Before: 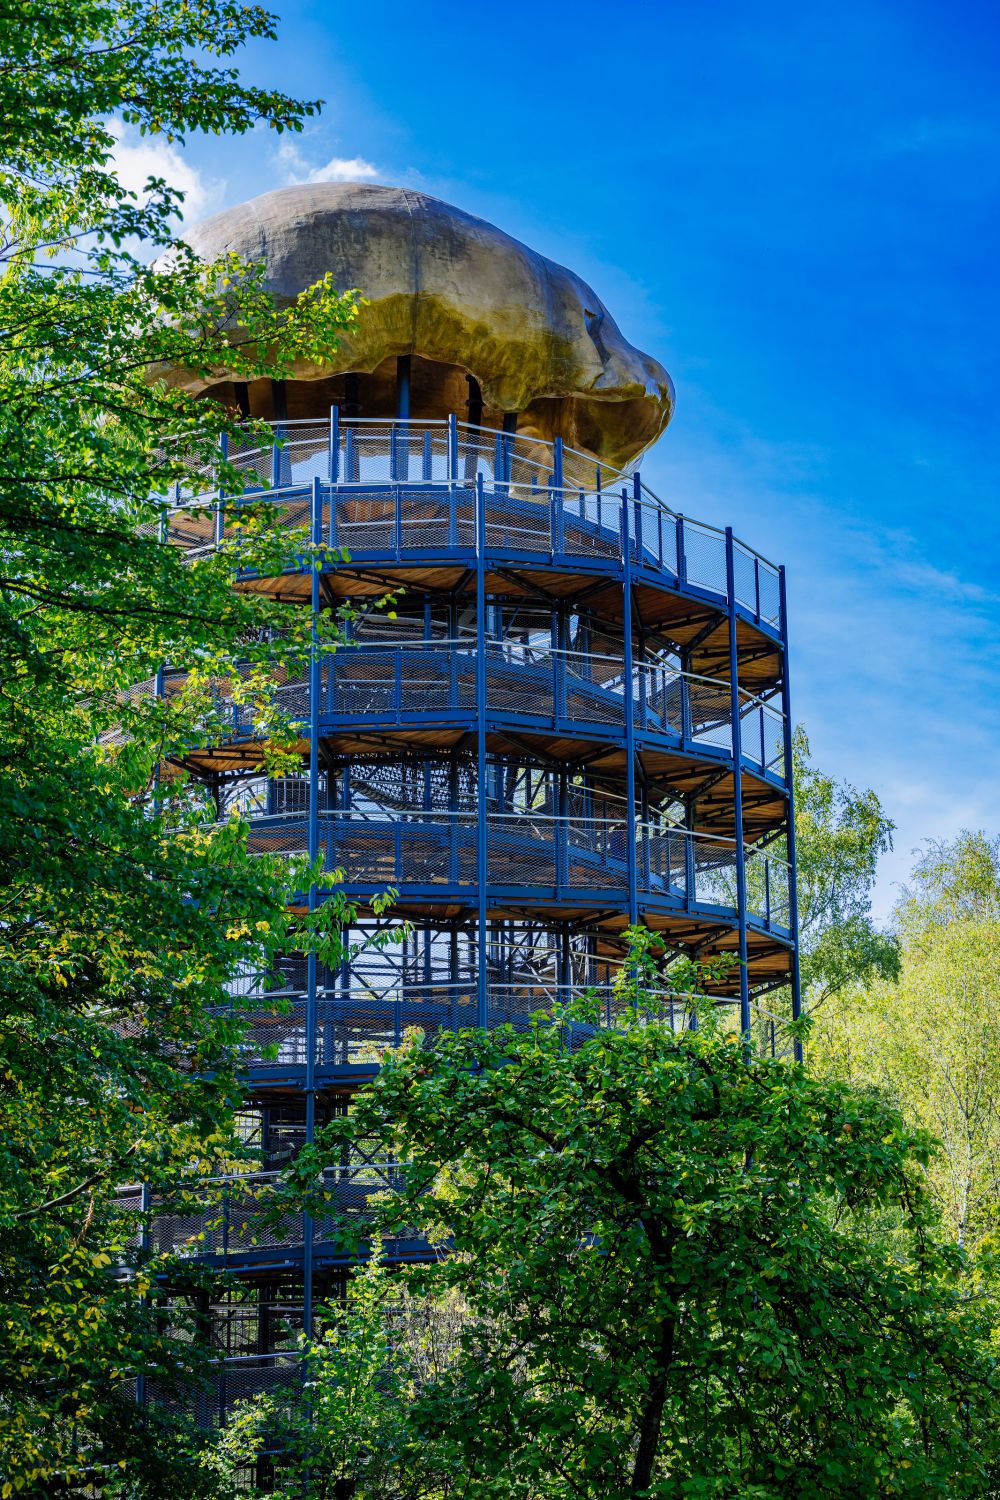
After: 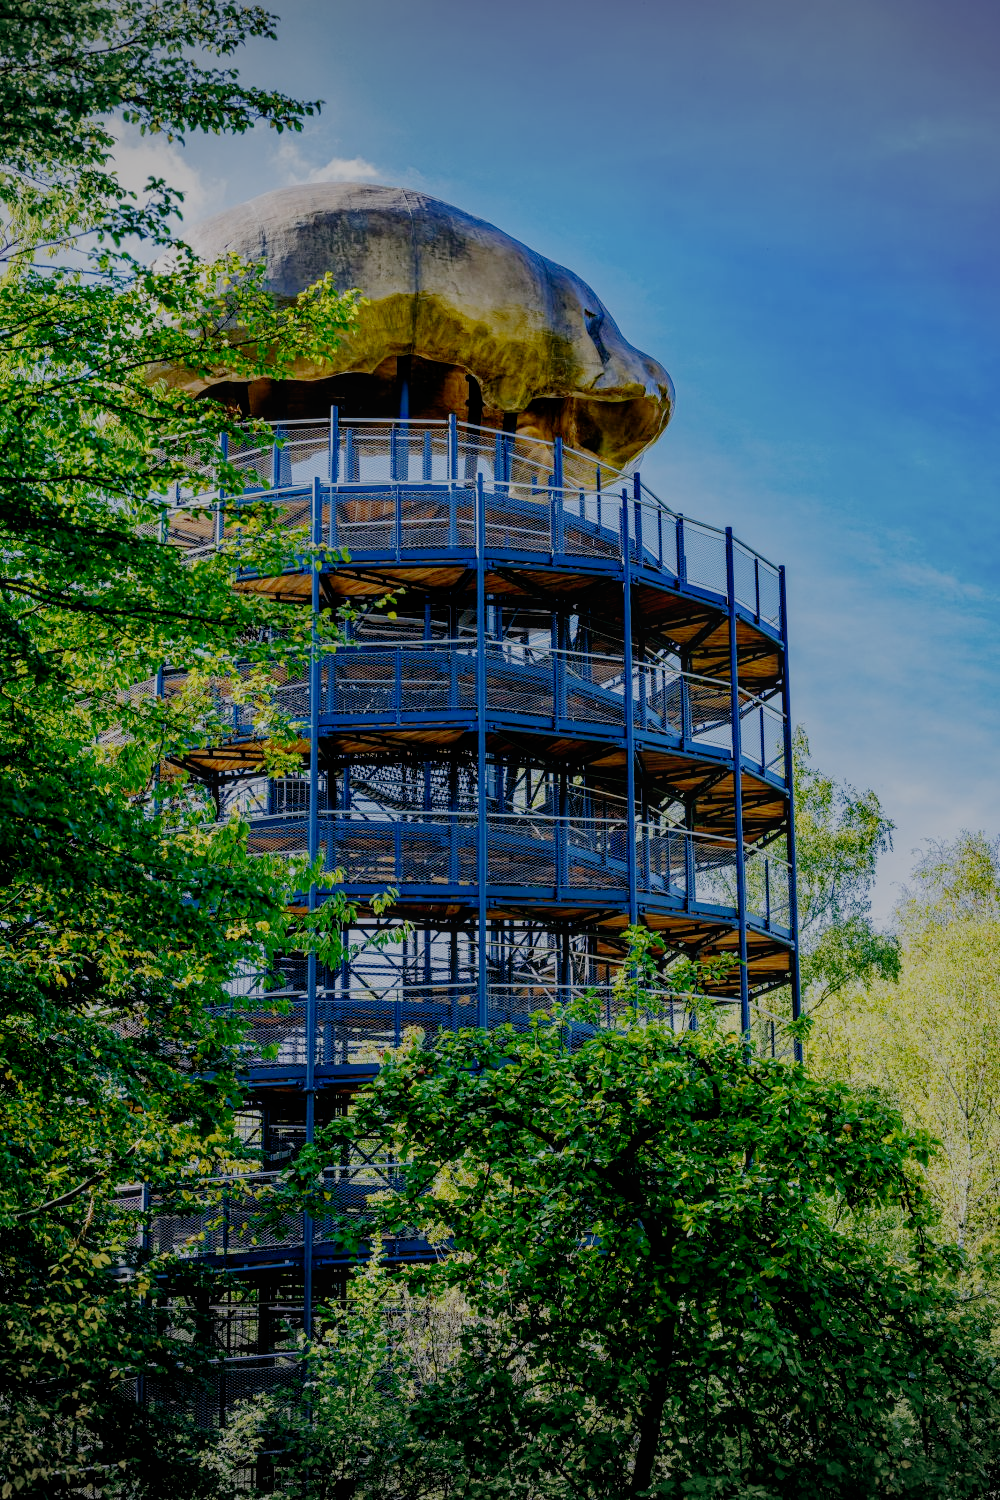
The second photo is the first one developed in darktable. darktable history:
vignetting: fall-off start 100%, brightness -0.282, width/height ratio 1.31
color balance: lift [1, 0.998, 1.001, 1.002], gamma [1, 1.02, 1, 0.98], gain [1, 1.02, 1.003, 0.98]
local contrast: detail 110%
filmic rgb: middle gray luminance 18%, black relative exposure -7.5 EV, white relative exposure 8.5 EV, threshold 6 EV, target black luminance 0%, hardness 2.23, latitude 18.37%, contrast 0.878, highlights saturation mix 5%, shadows ↔ highlights balance 10.15%, add noise in highlights 0, preserve chrominance no, color science v3 (2019), use custom middle-gray values true, iterations of high-quality reconstruction 0, contrast in highlights soft, enable highlight reconstruction true
